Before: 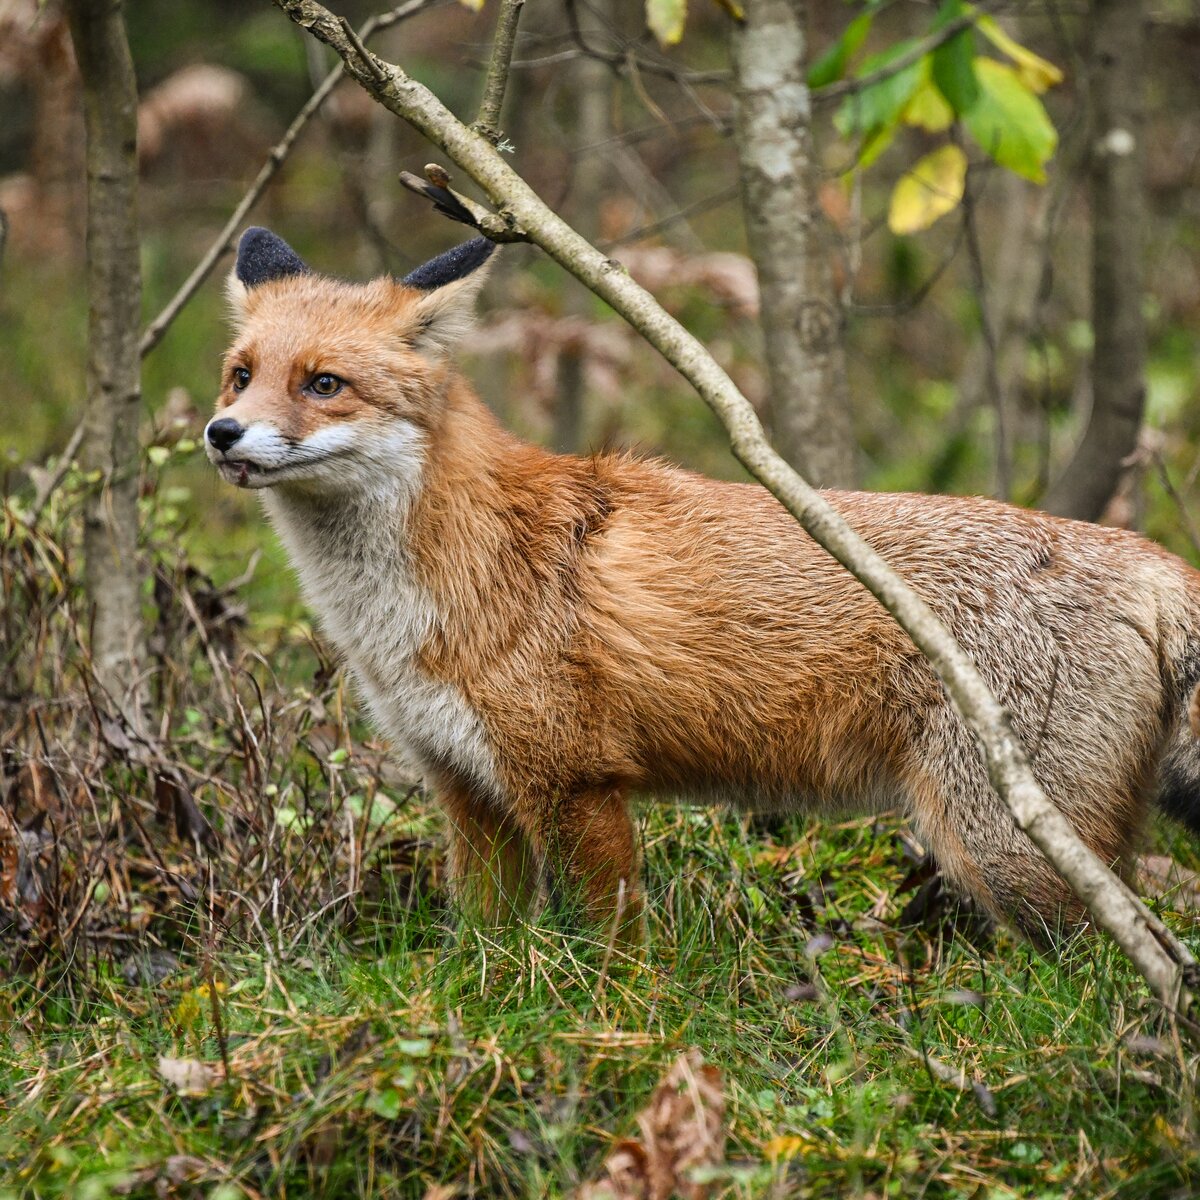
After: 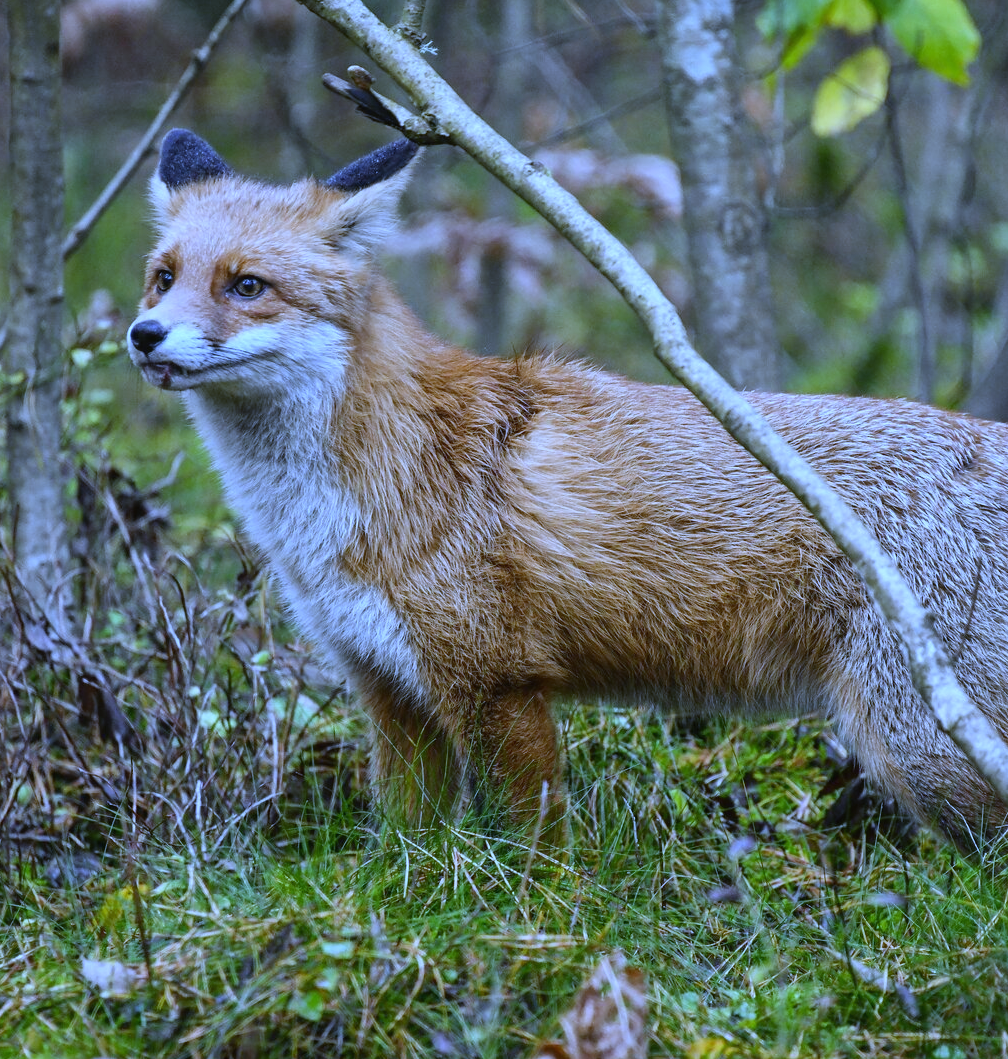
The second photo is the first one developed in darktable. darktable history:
contrast equalizer: octaves 7, y [[0.6 ×6], [0.55 ×6], [0 ×6], [0 ×6], [0 ×6]], mix -0.1
white balance: red 0.766, blue 1.537
crop: left 6.446%, top 8.188%, right 9.538%, bottom 3.548%
